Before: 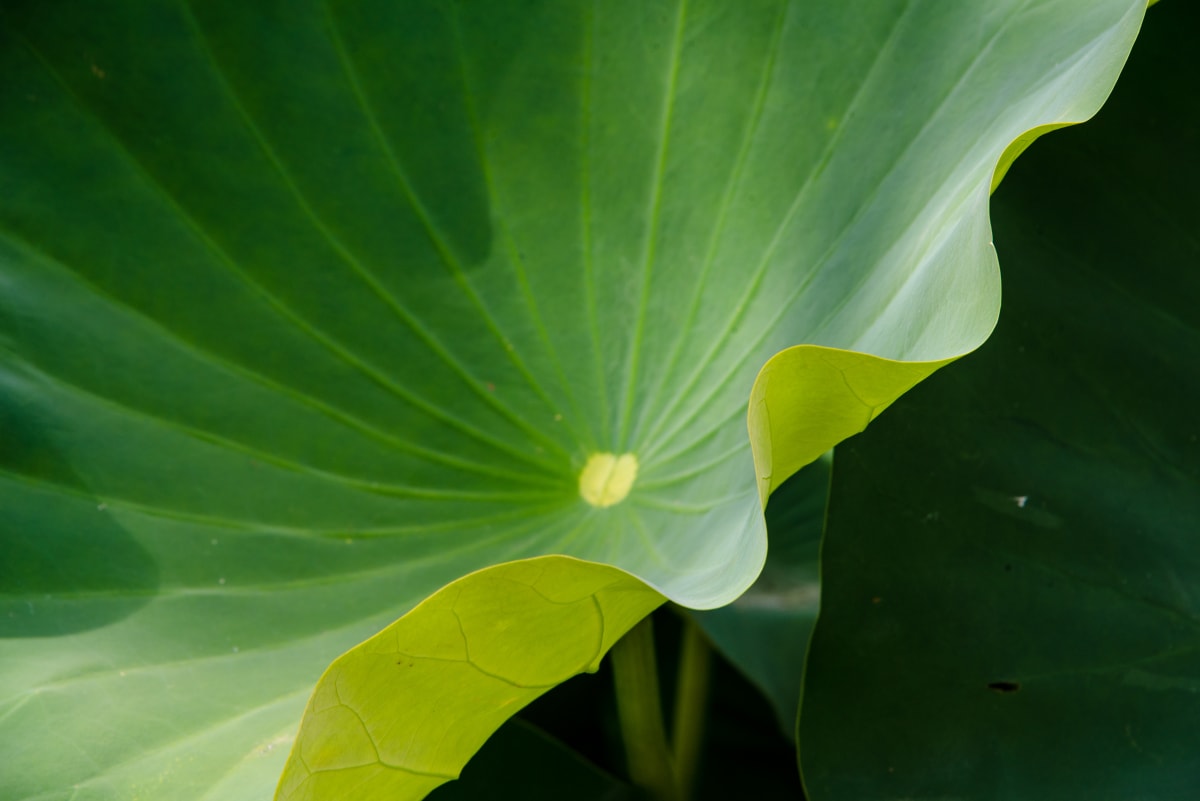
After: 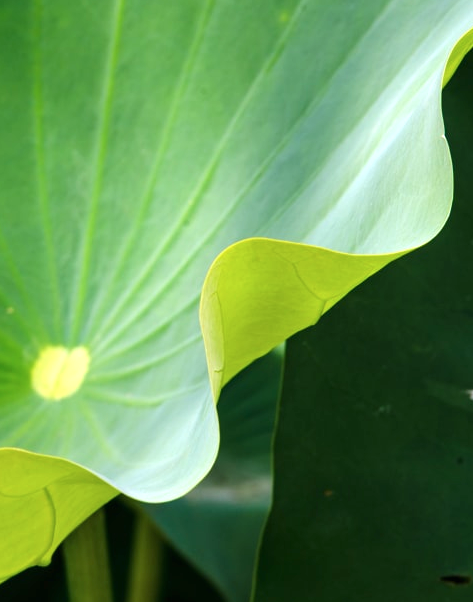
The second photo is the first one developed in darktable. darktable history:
exposure: black level correction 0, exposure 0.7 EV, compensate exposure bias true, compensate highlight preservation false
crop: left 45.721%, top 13.393%, right 14.118%, bottom 10.01%
color calibration: illuminant as shot in camera, x 0.358, y 0.373, temperature 4628.91 K
